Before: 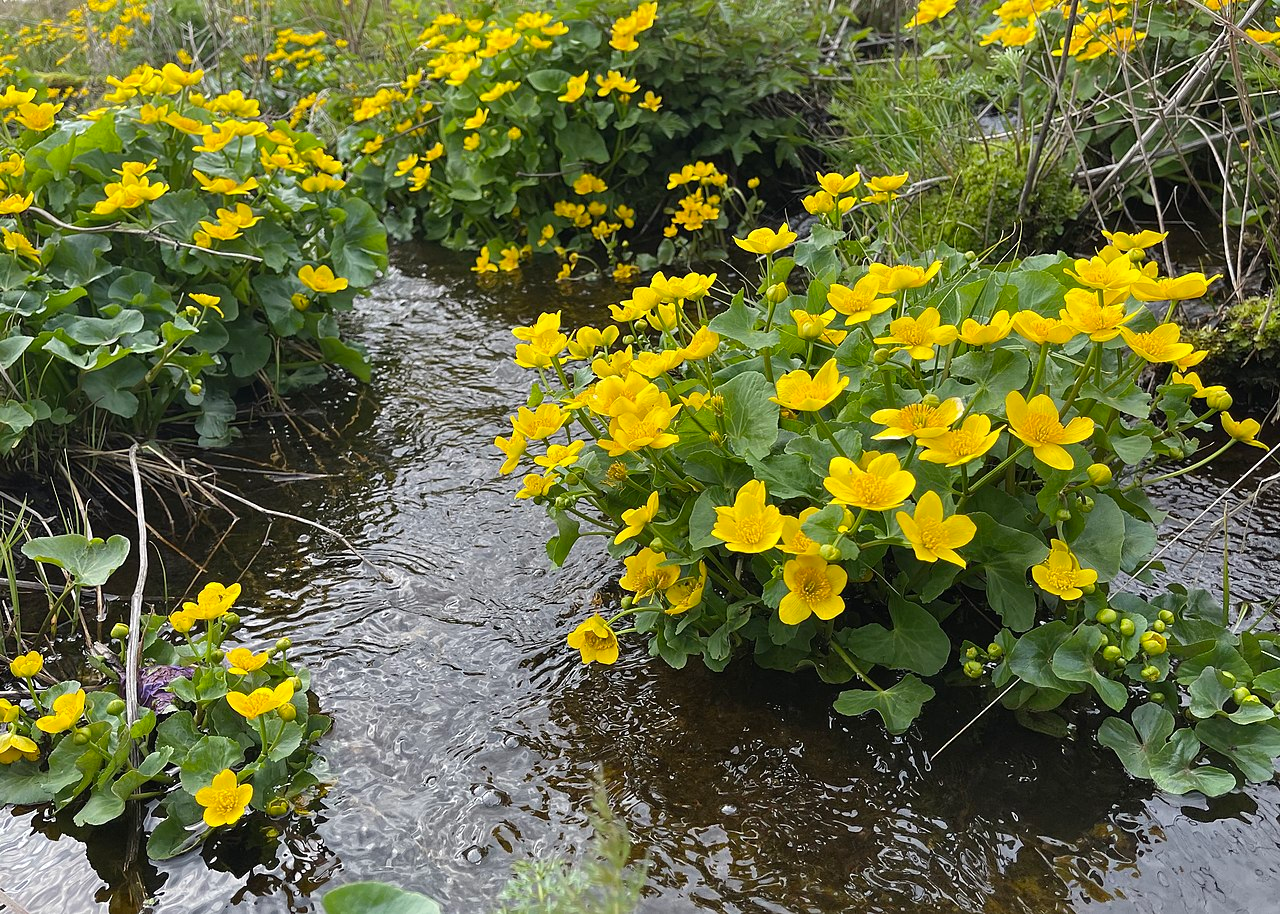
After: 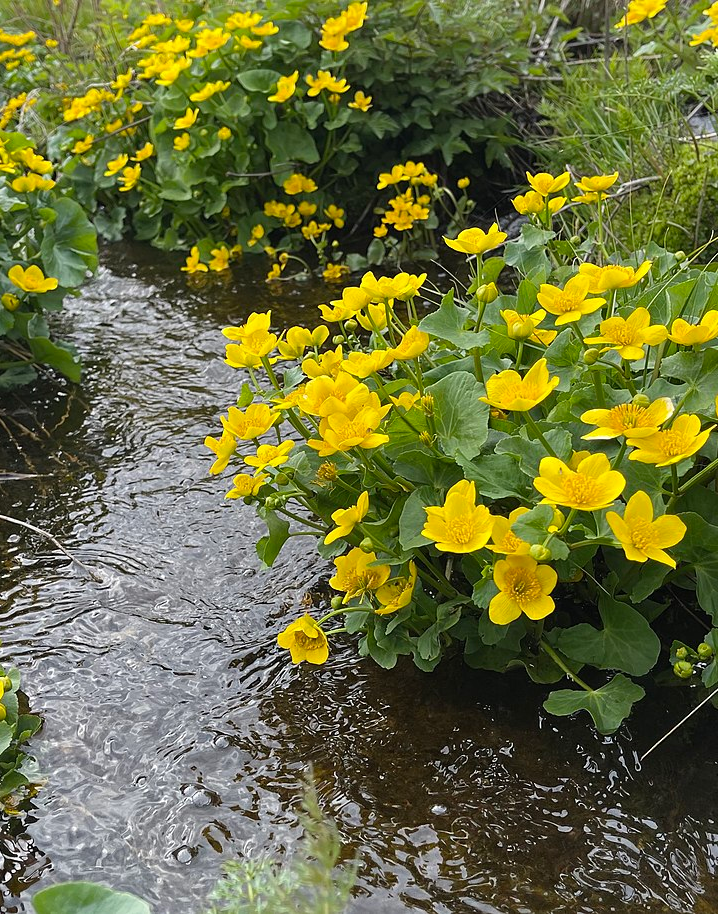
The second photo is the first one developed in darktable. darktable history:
crop and rotate: left 22.716%, right 21.17%
